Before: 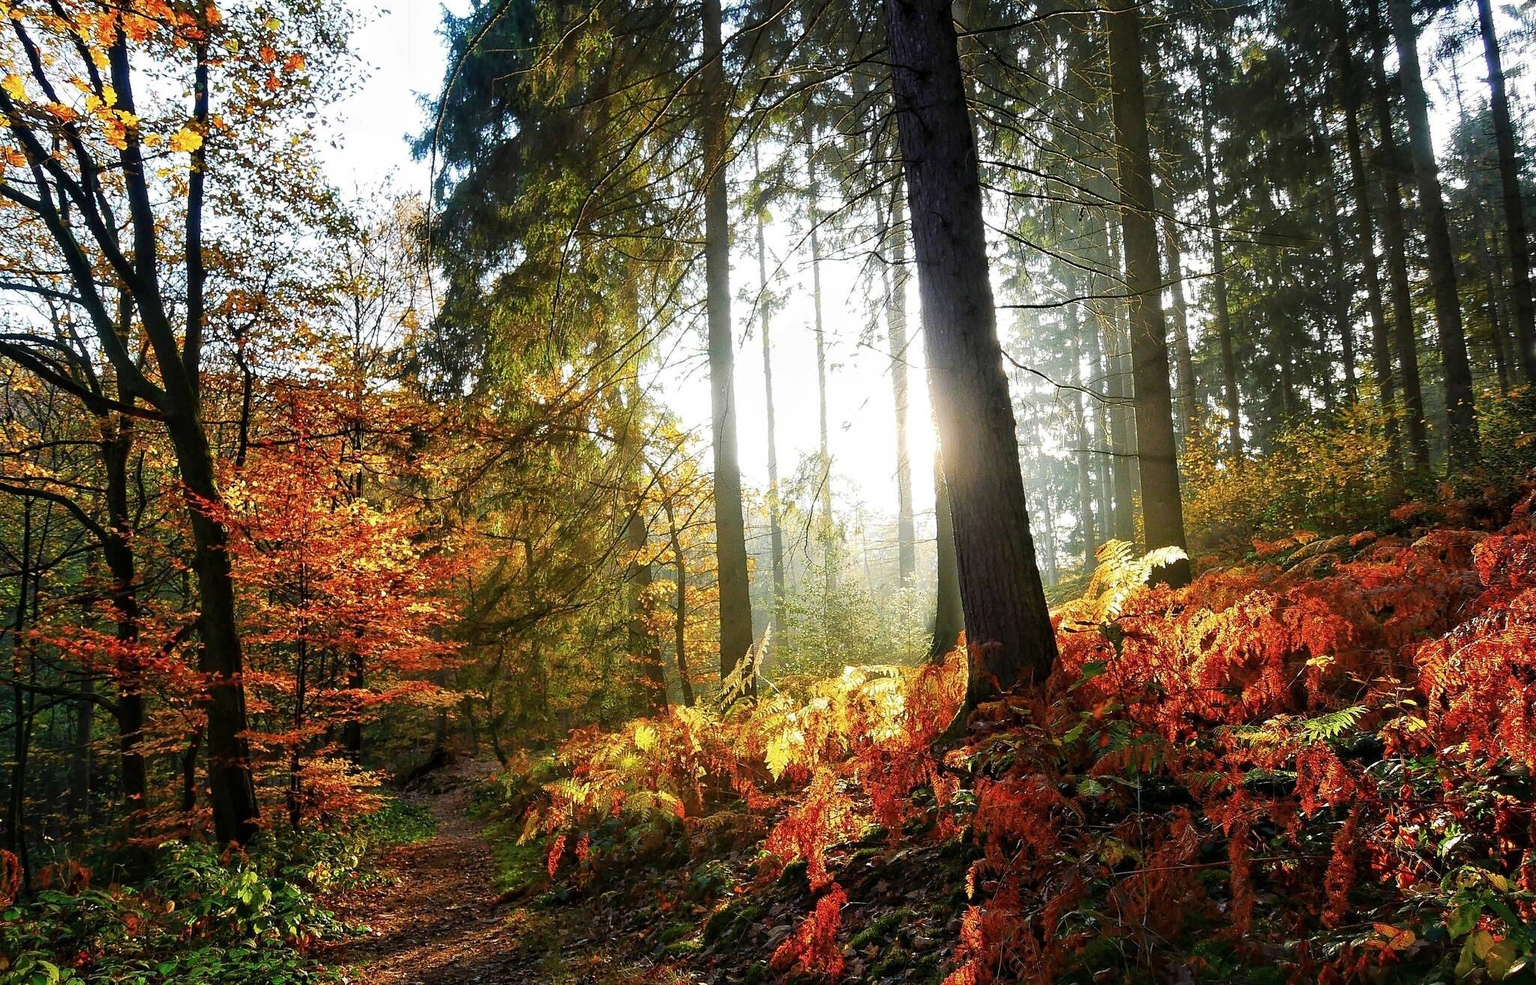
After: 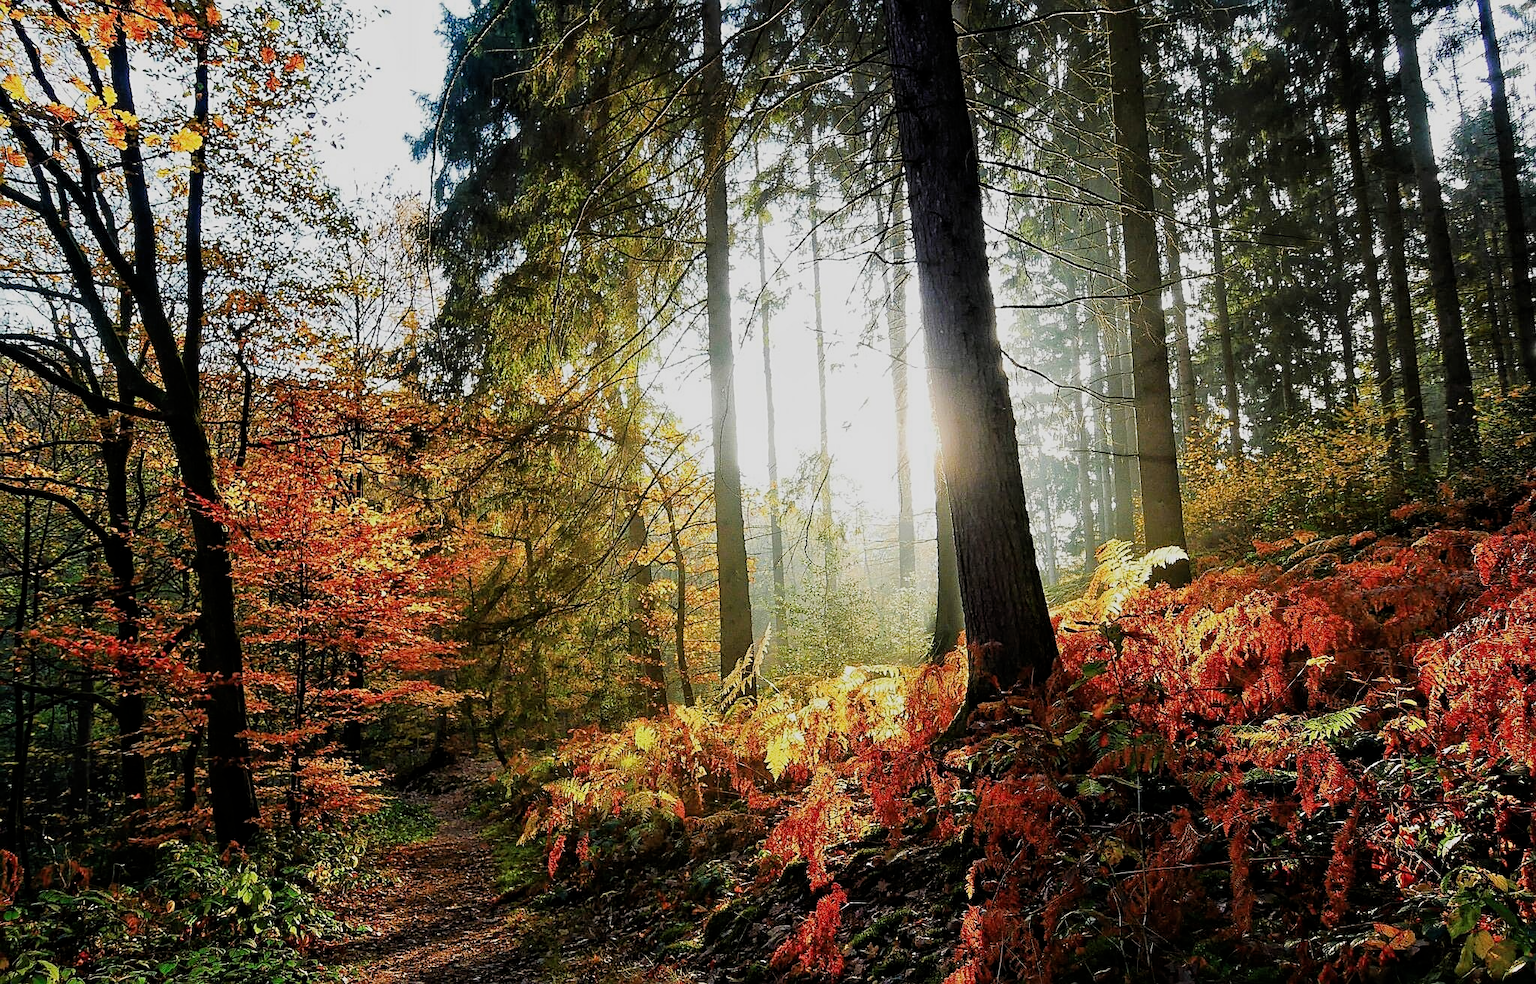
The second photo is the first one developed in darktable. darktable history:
filmic rgb: black relative exposure -7.65 EV, white relative exposure 4.56 EV, threshold 5.97 EV, hardness 3.61, enable highlight reconstruction true
sharpen: on, module defaults
tone equalizer: edges refinement/feathering 500, mask exposure compensation -1.57 EV, preserve details no
color zones: curves: ch0 [(0.25, 0.5) (0.636, 0.25) (0.75, 0.5)]
levels: mode automatic, black 0.062%, levels [0.031, 0.5, 0.969]
